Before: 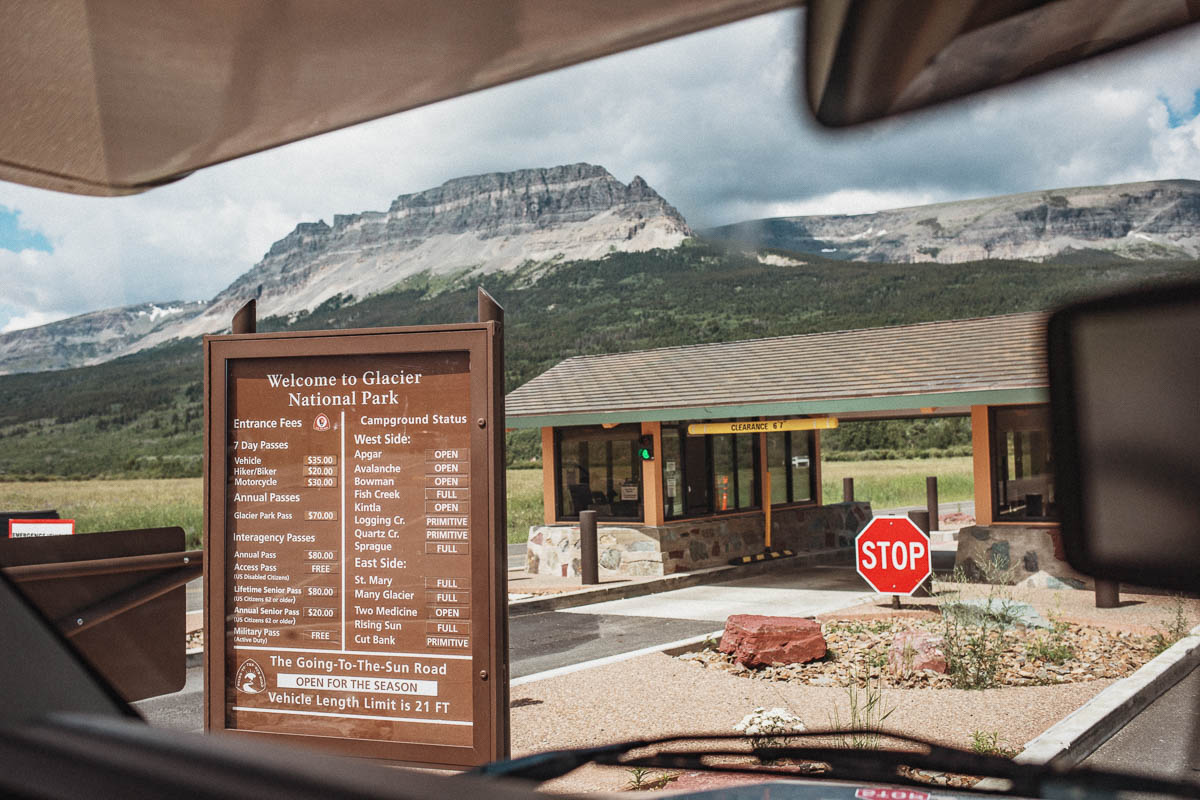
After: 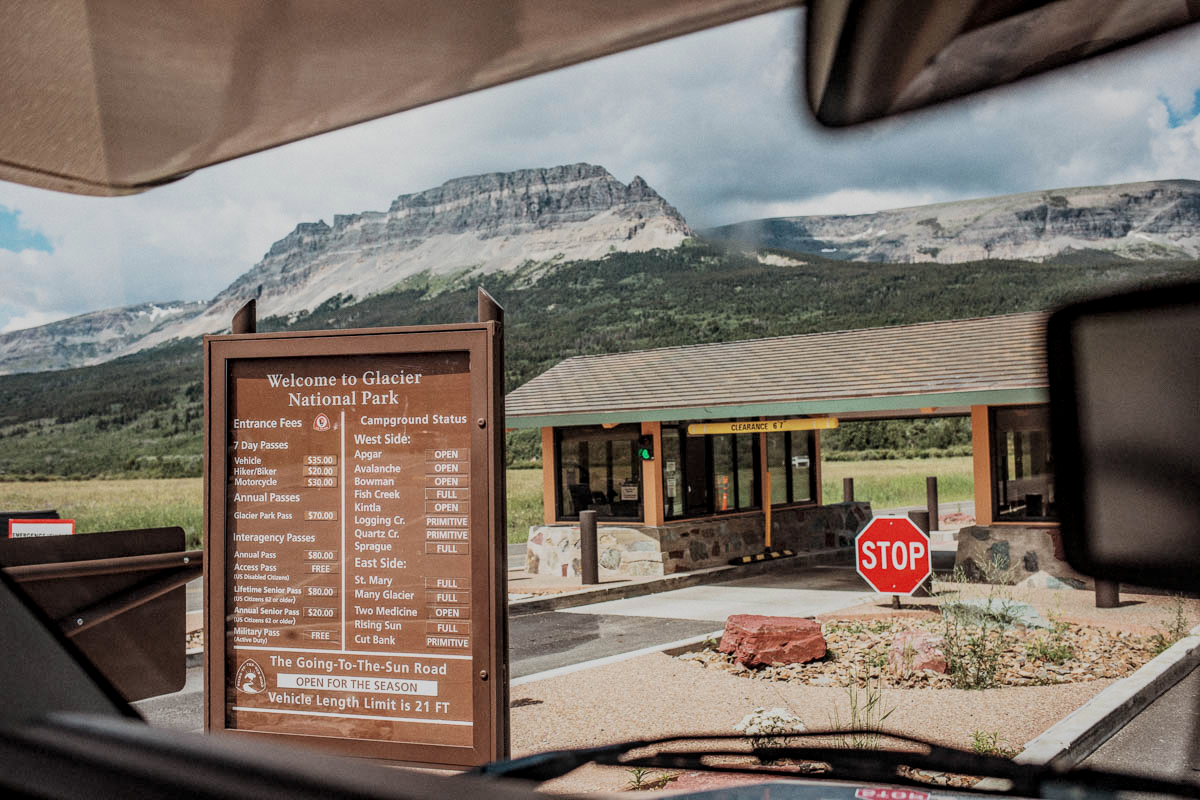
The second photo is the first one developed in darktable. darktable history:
filmic rgb: black relative exposure -7.47 EV, white relative exposure 4.87 EV, hardness 3.4, color science v6 (2022)
local contrast: on, module defaults
